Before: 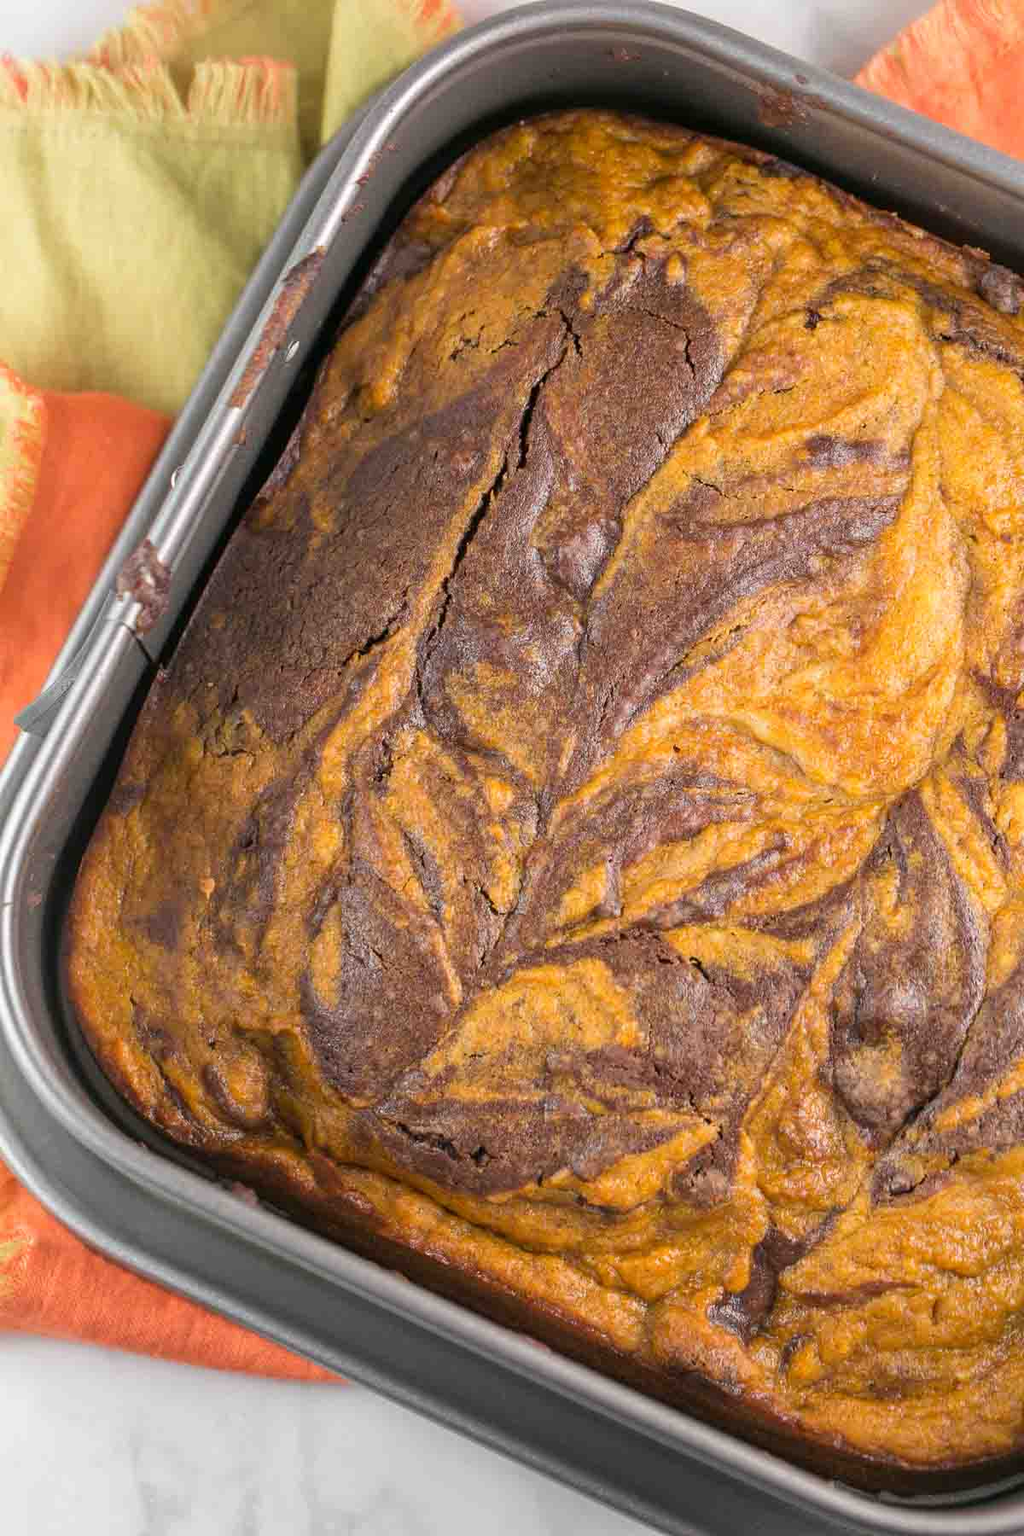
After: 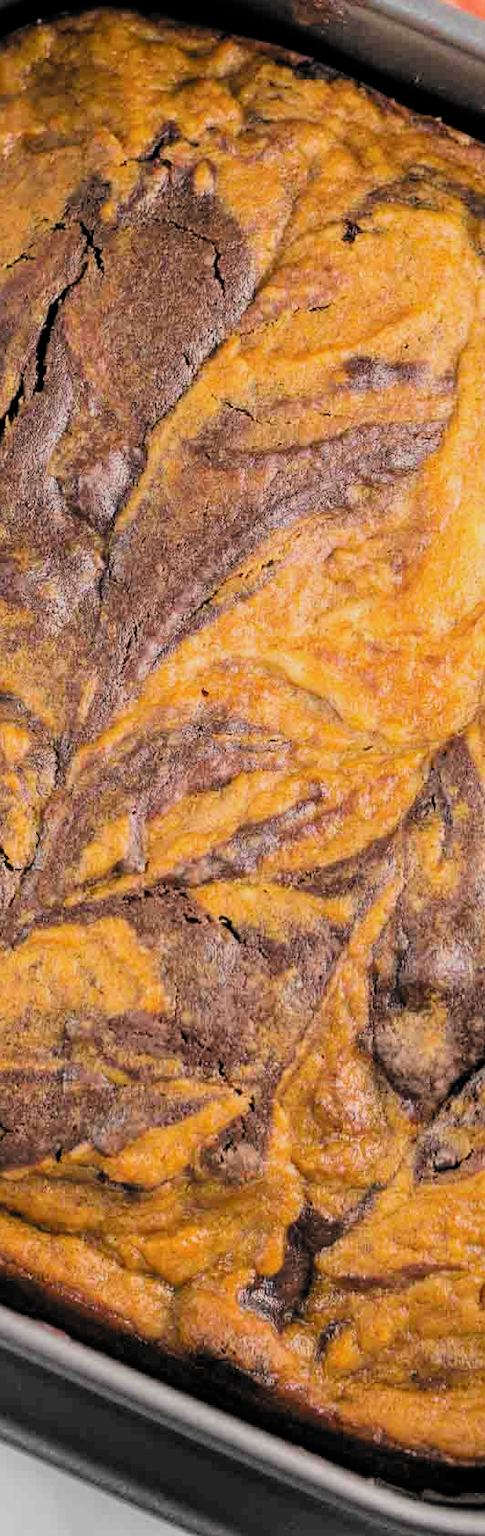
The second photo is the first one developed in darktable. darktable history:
crop: left 47.472%, top 6.756%, right 8.034%
filmic rgb: black relative exposure -5 EV, white relative exposure 3.98 EV, hardness 2.89, contrast 1.297, highlights saturation mix -28.54%, color science v6 (2022)
